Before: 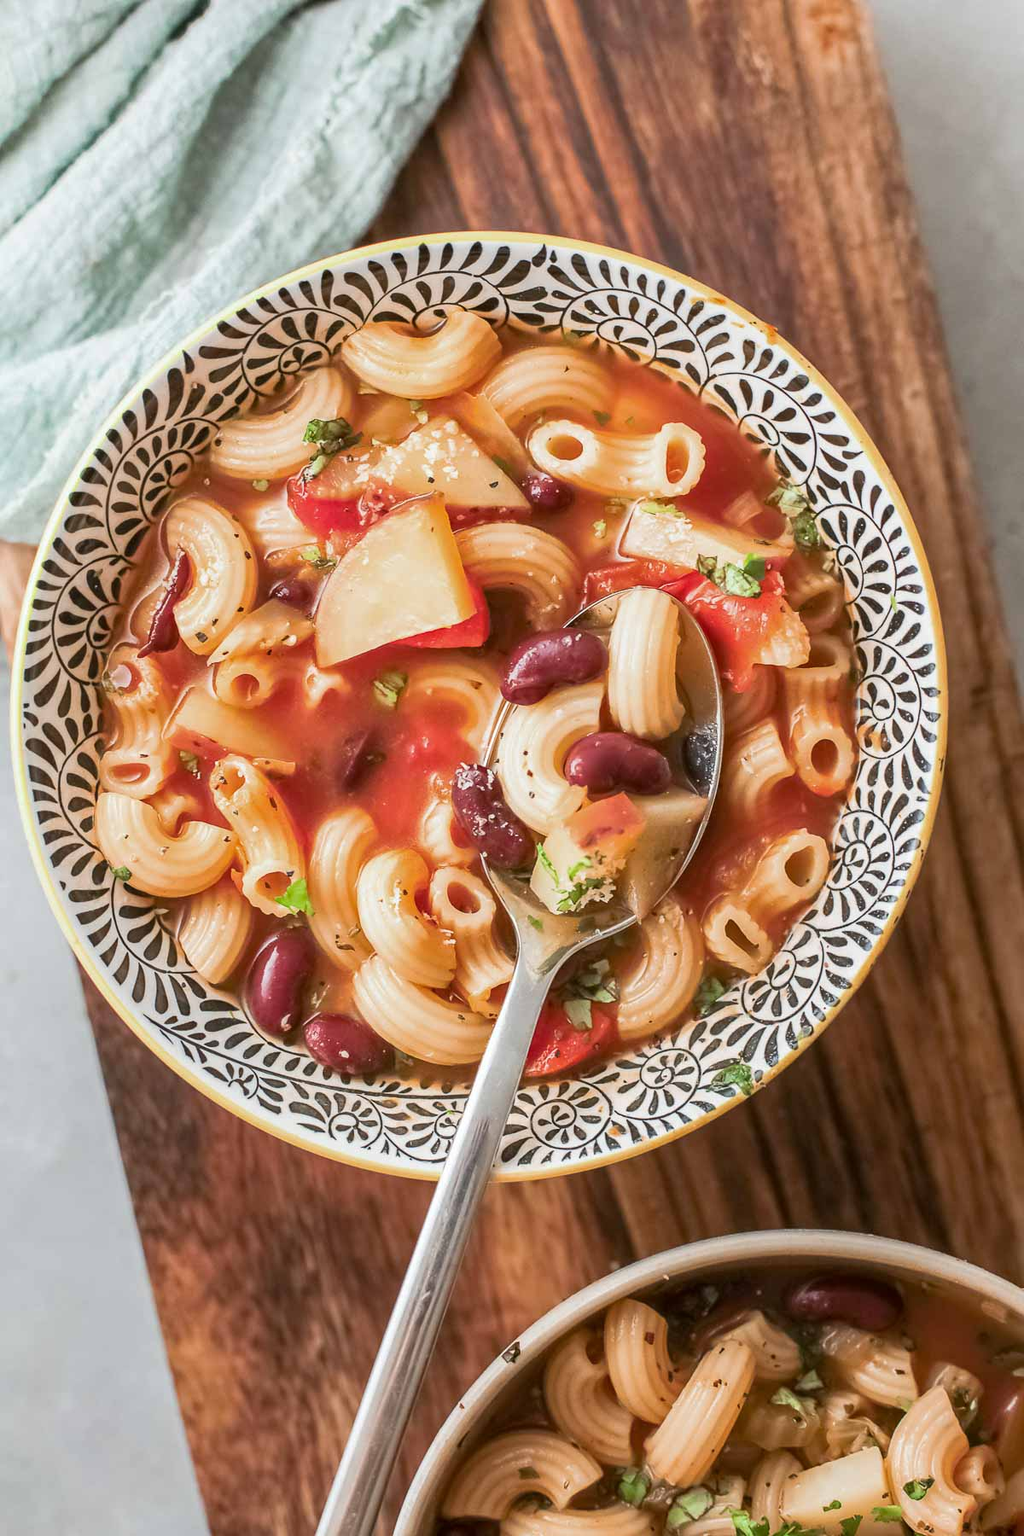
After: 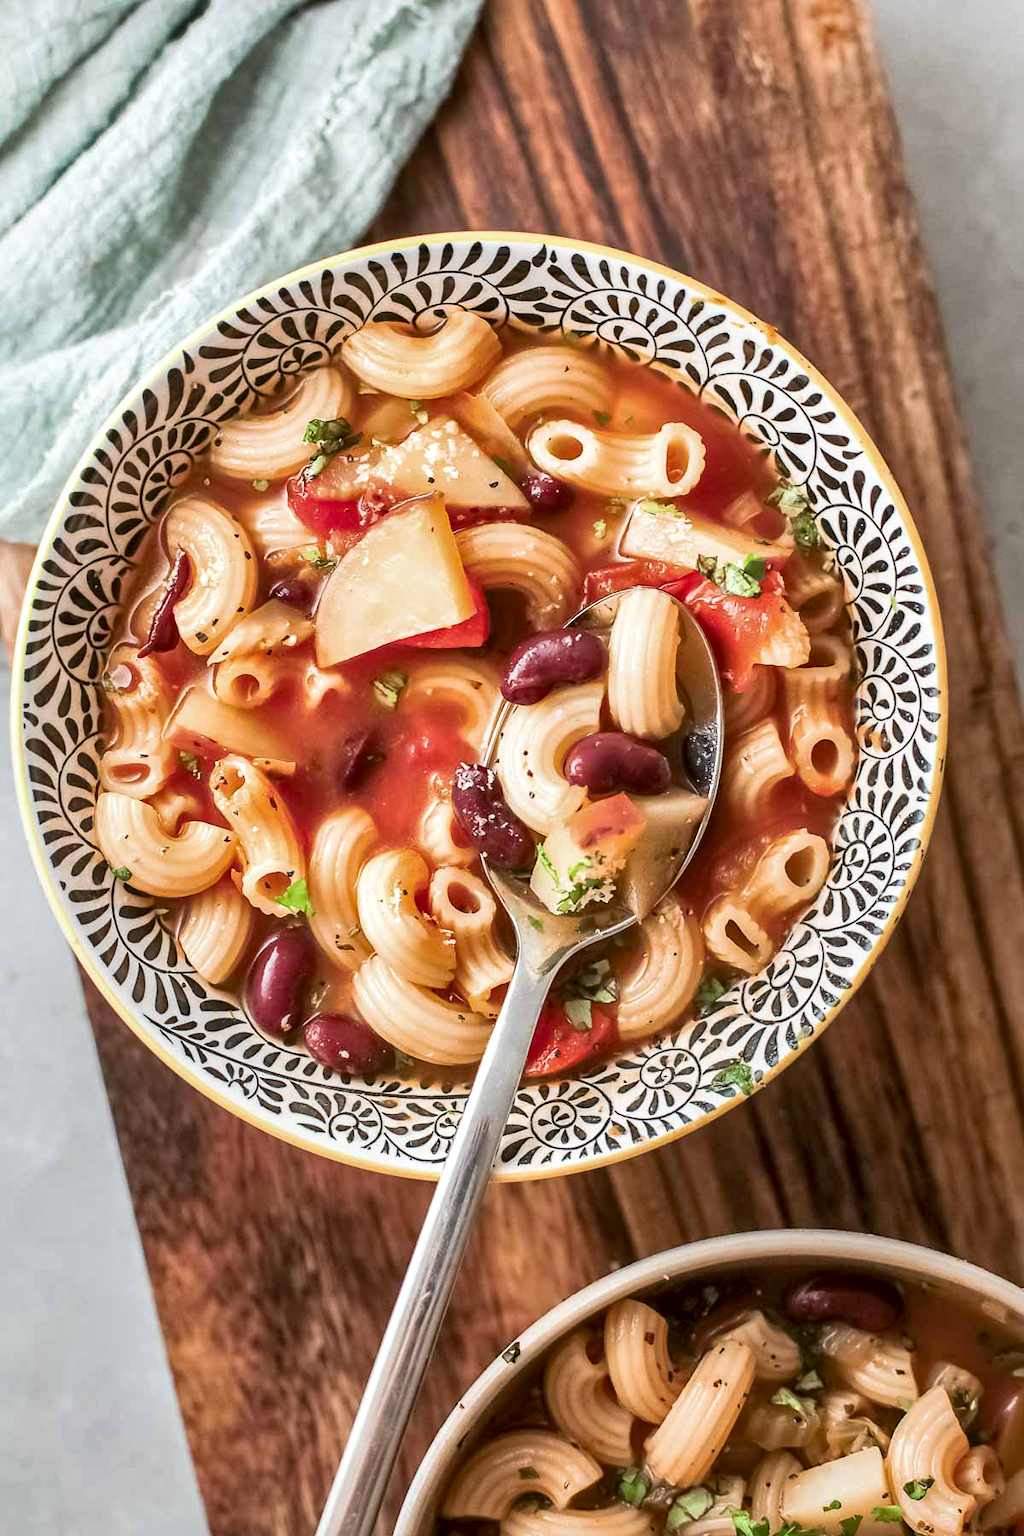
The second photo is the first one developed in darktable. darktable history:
local contrast: mode bilateral grid, contrast 24, coarseness 59, detail 152%, midtone range 0.2
